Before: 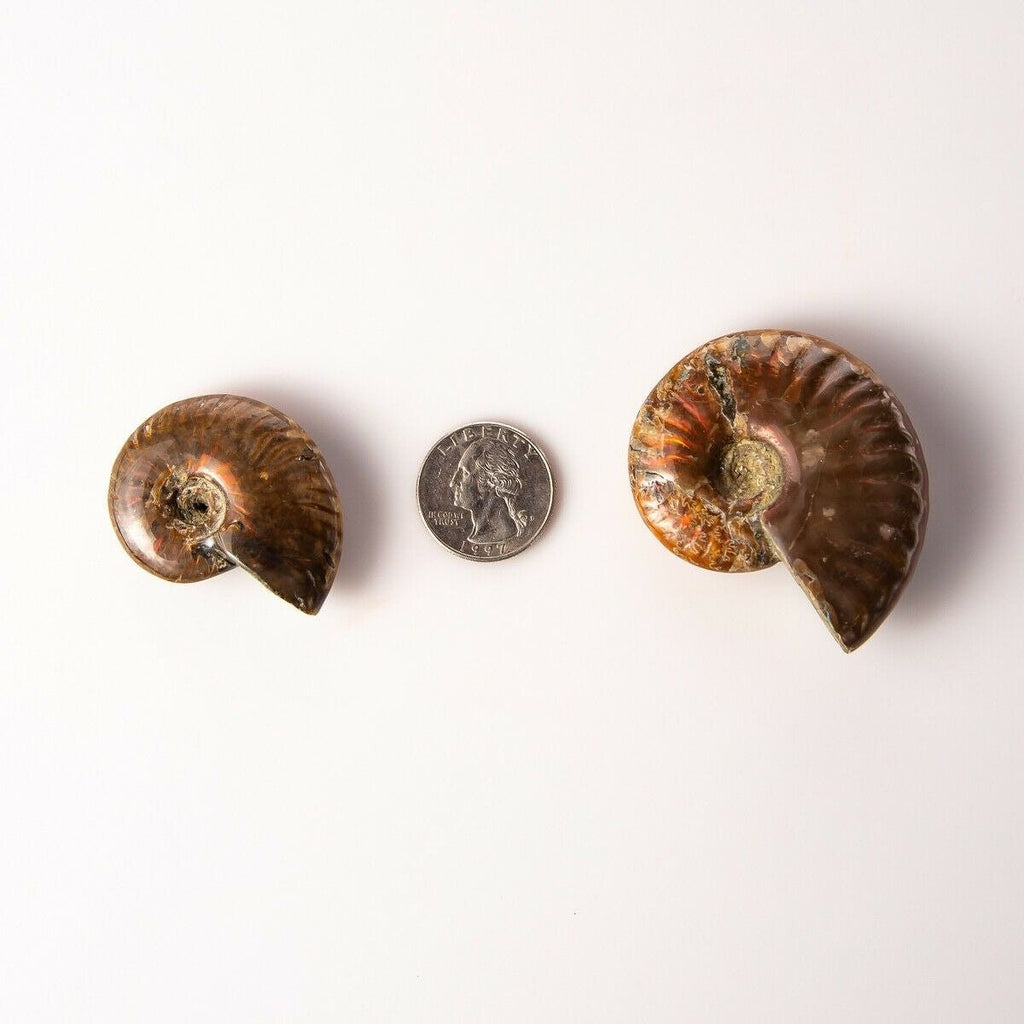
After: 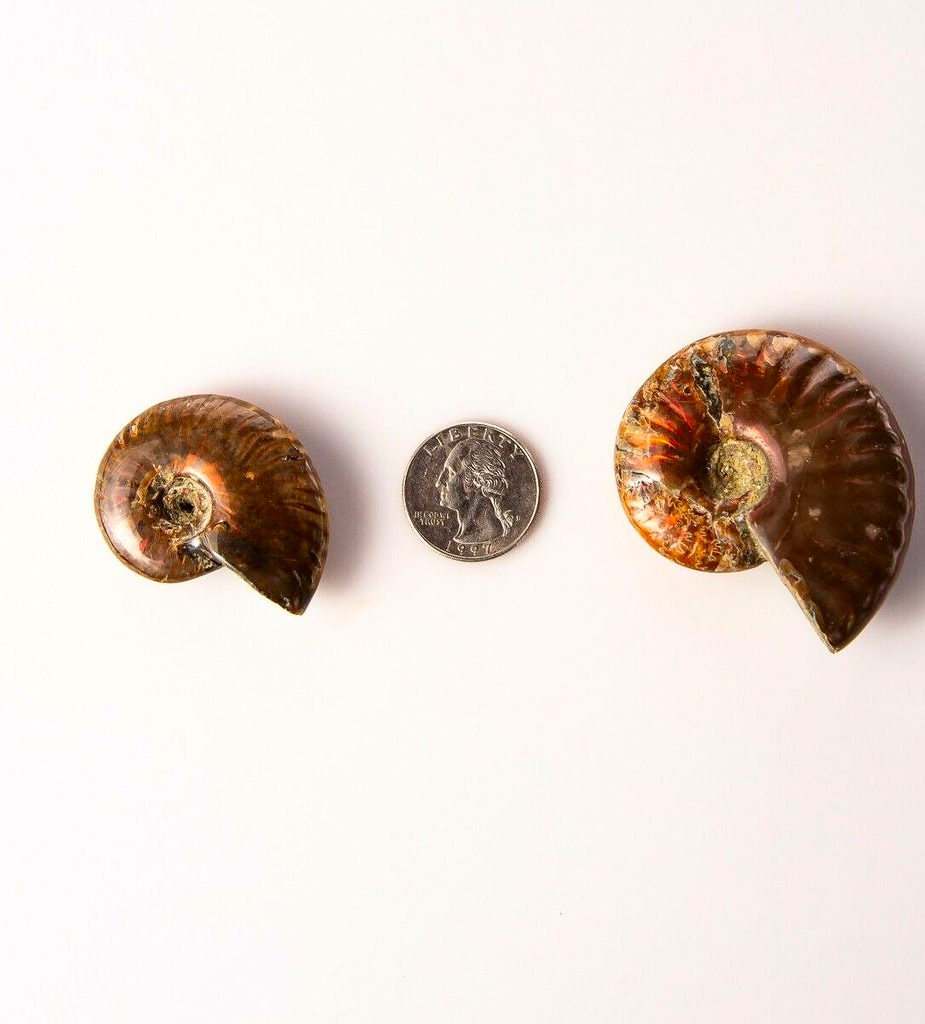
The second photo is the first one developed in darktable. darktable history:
crop and rotate: left 1.428%, right 8.219%
contrast brightness saturation: contrast 0.173, saturation 0.302
